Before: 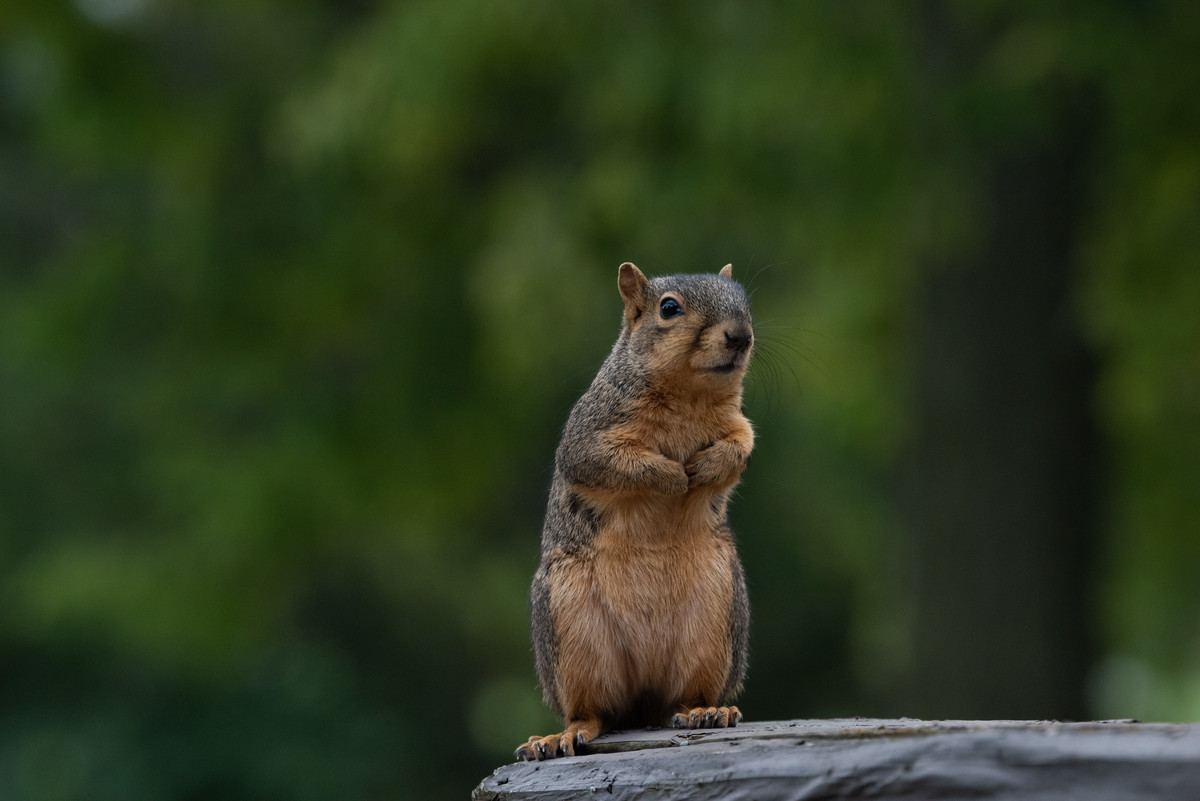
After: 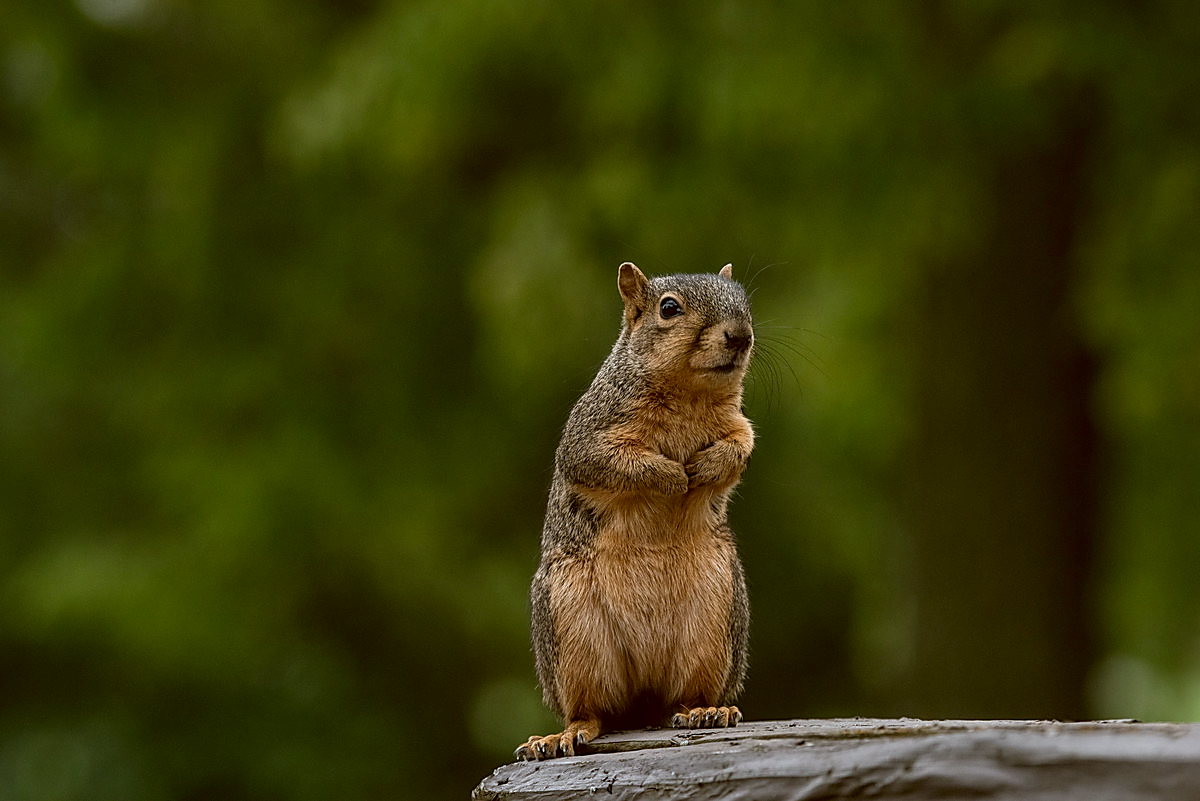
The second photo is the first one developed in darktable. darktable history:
sharpen: radius 1.418, amount 1.233, threshold 0.675
exposure: exposure 0.085 EV, compensate highlight preservation false
local contrast: on, module defaults
color correction: highlights a* -0.372, highlights b* 0.164, shadows a* 4.37, shadows b* 20.88
